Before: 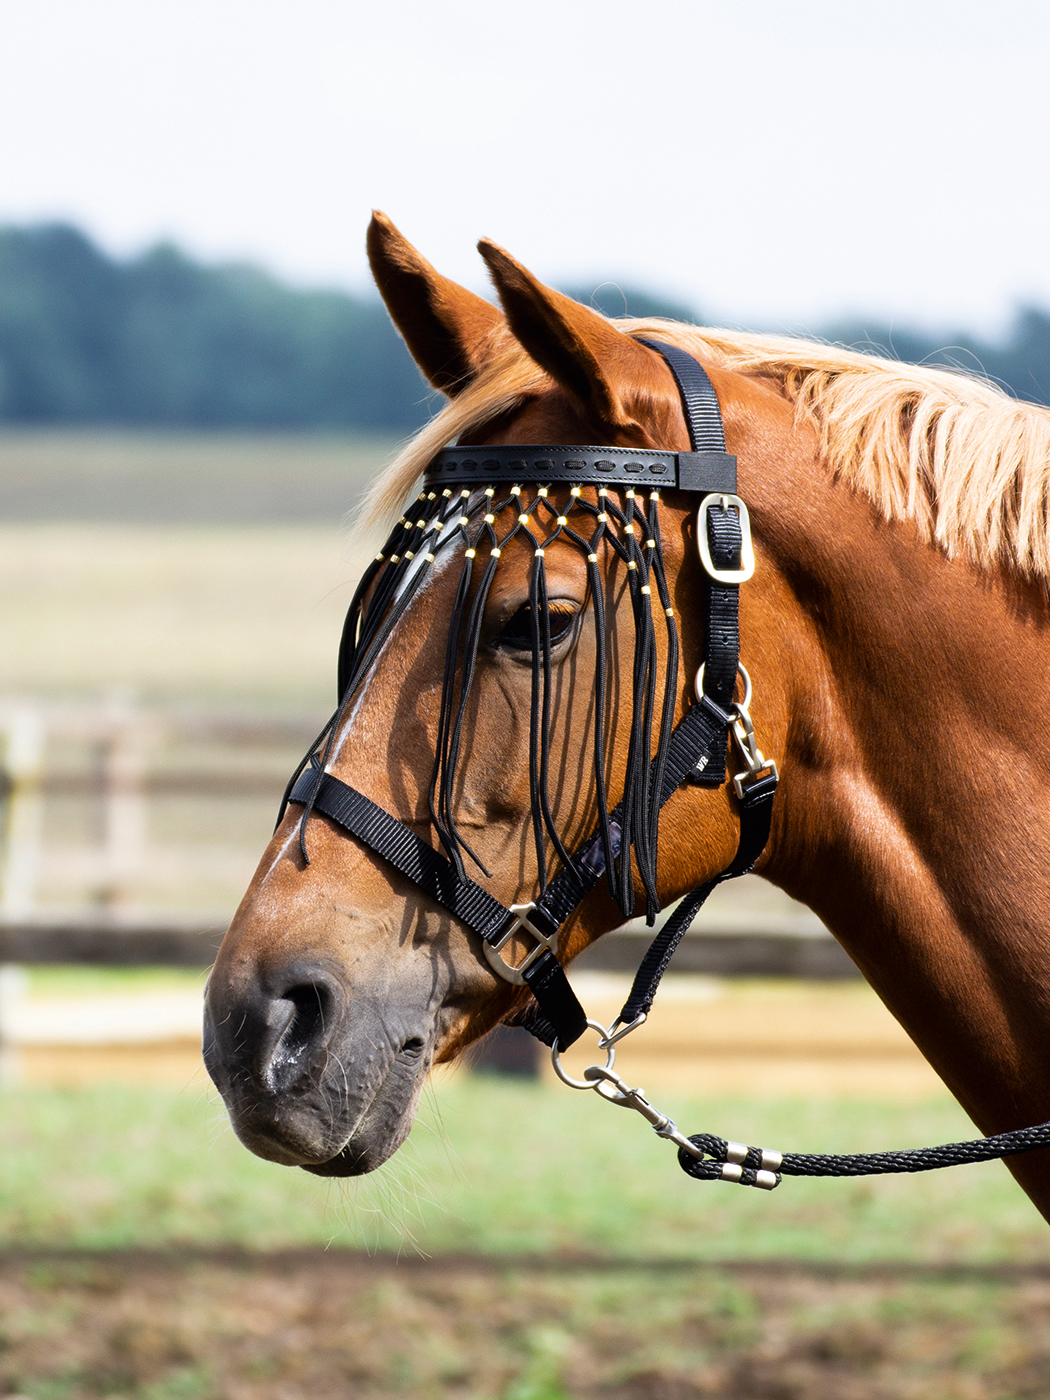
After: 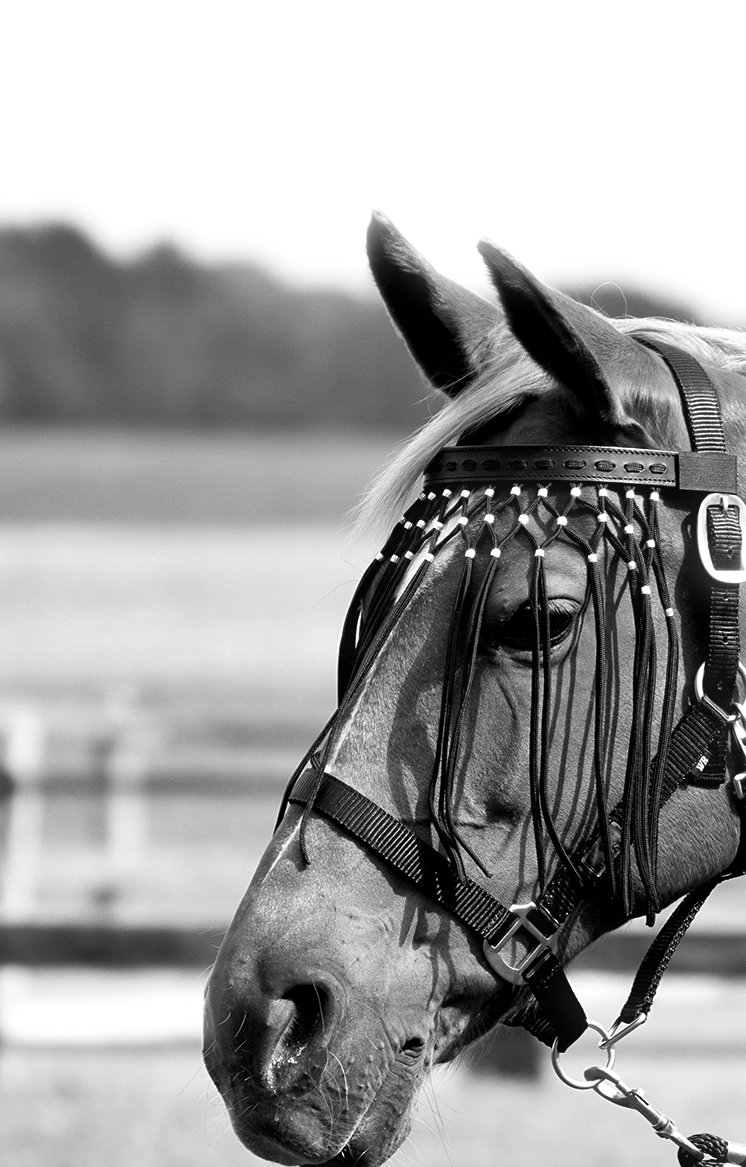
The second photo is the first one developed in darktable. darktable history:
shadows and highlights: shadows 12, white point adjustment 1.2, soften with gaussian
crop: right 28.885%, bottom 16.626%
color balance rgb: on, module defaults
bloom: size 3%, threshold 100%, strength 0%
white balance: red 0.925, blue 1.046
sharpen: amount 0.2
levels: levels [0.031, 0.5, 0.969]
monochrome: on, module defaults
